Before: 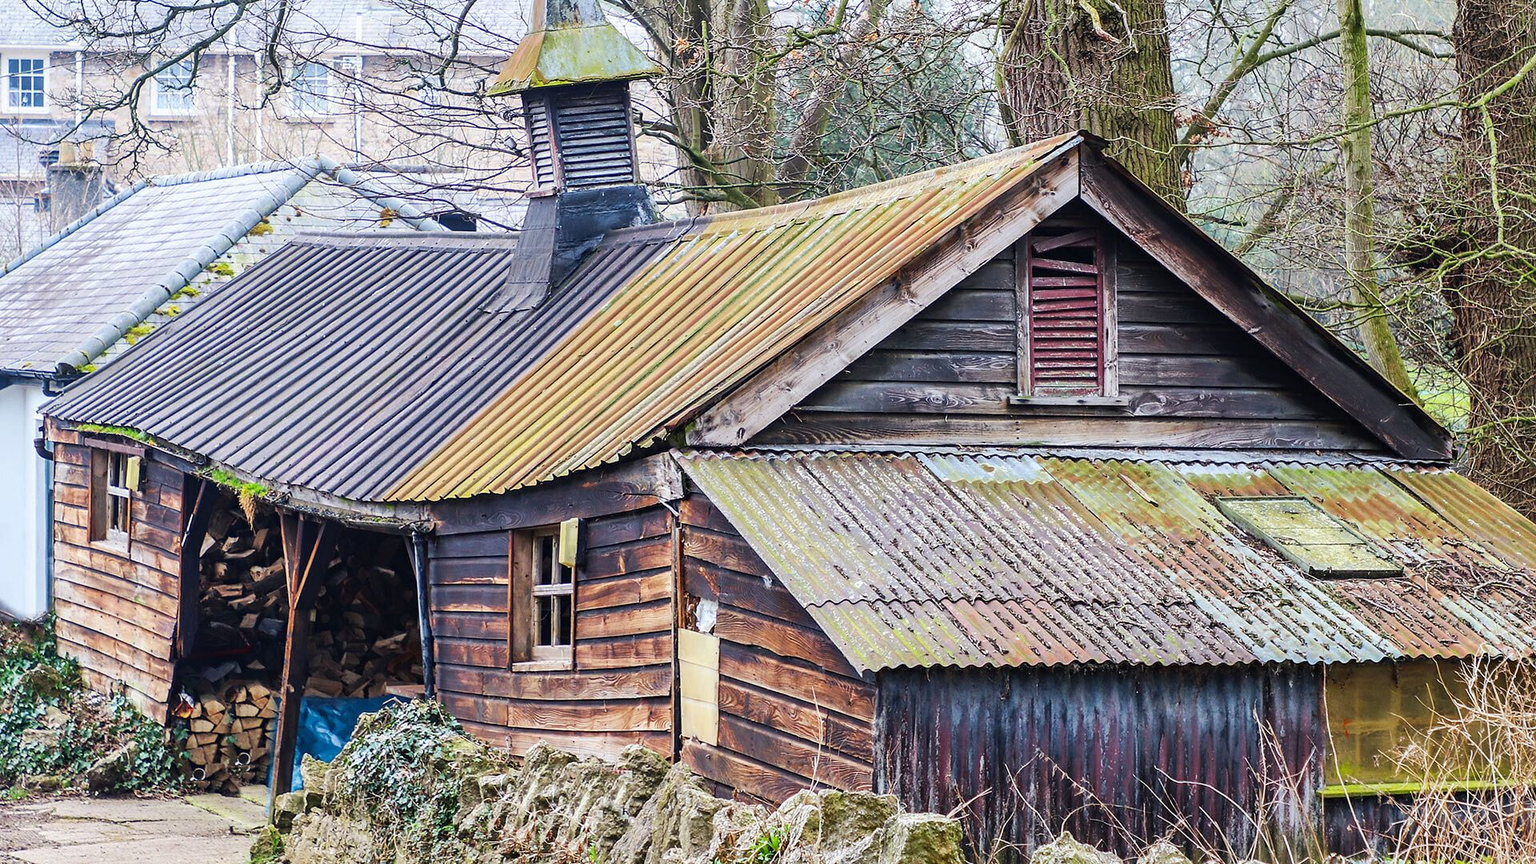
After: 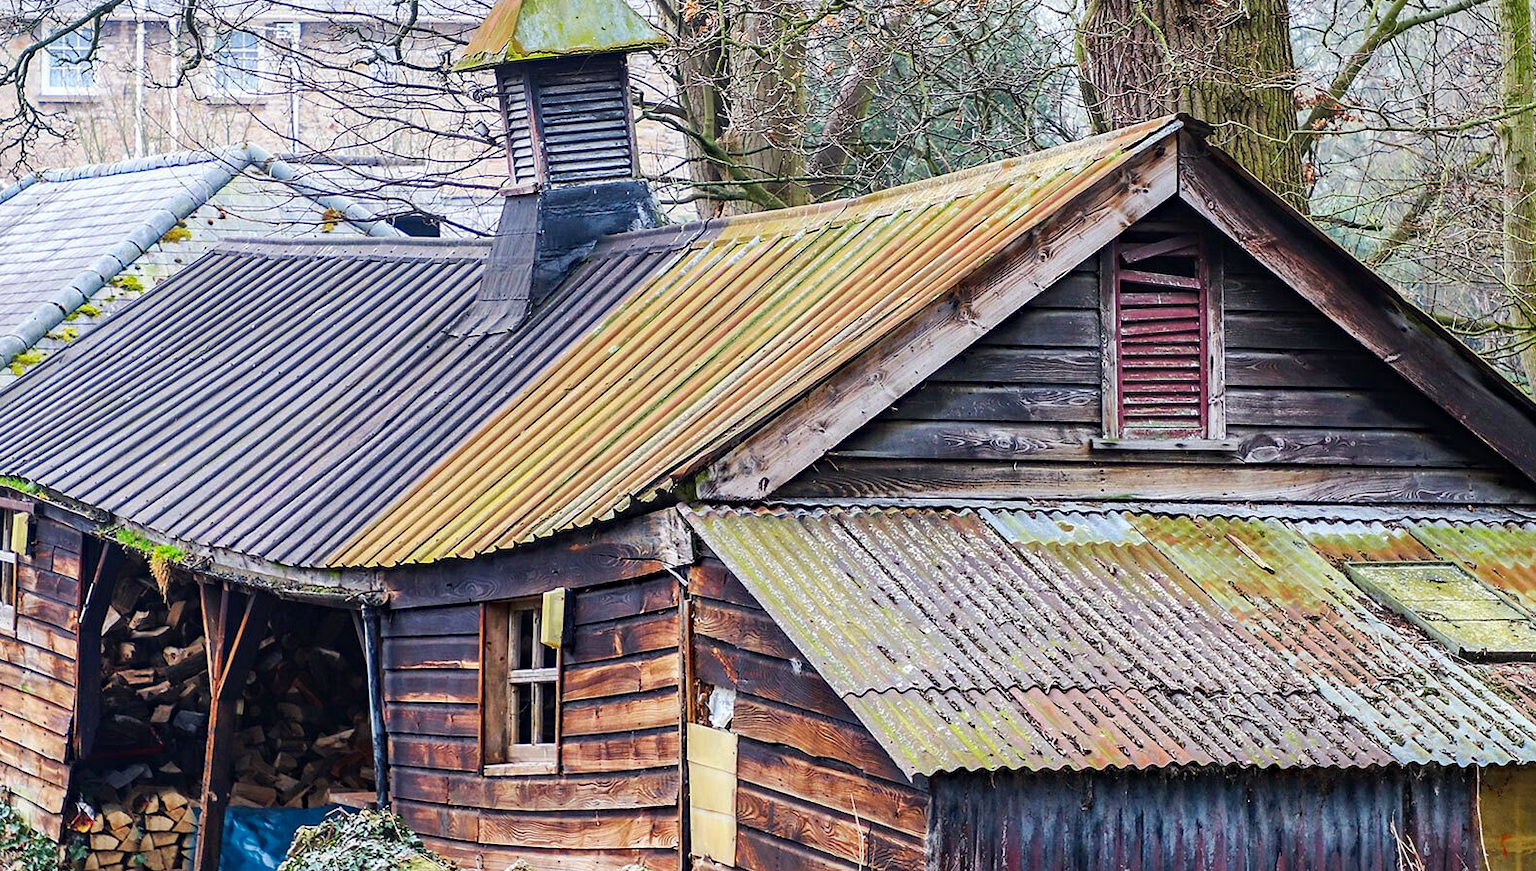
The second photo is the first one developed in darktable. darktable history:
color zones: curves: ch1 [(0, 0.525) (0.143, 0.556) (0.286, 0.52) (0.429, 0.5) (0.571, 0.5) (0.714, 0.5) (0.857, 0.503) (1, 0.525)]
haze removal: strength 0.296, distance 0.249, compatibility mode true, adaptive false
crop and rotate: left 7.647%, top 4.419%, right 10.633%, bottom 13.172%
